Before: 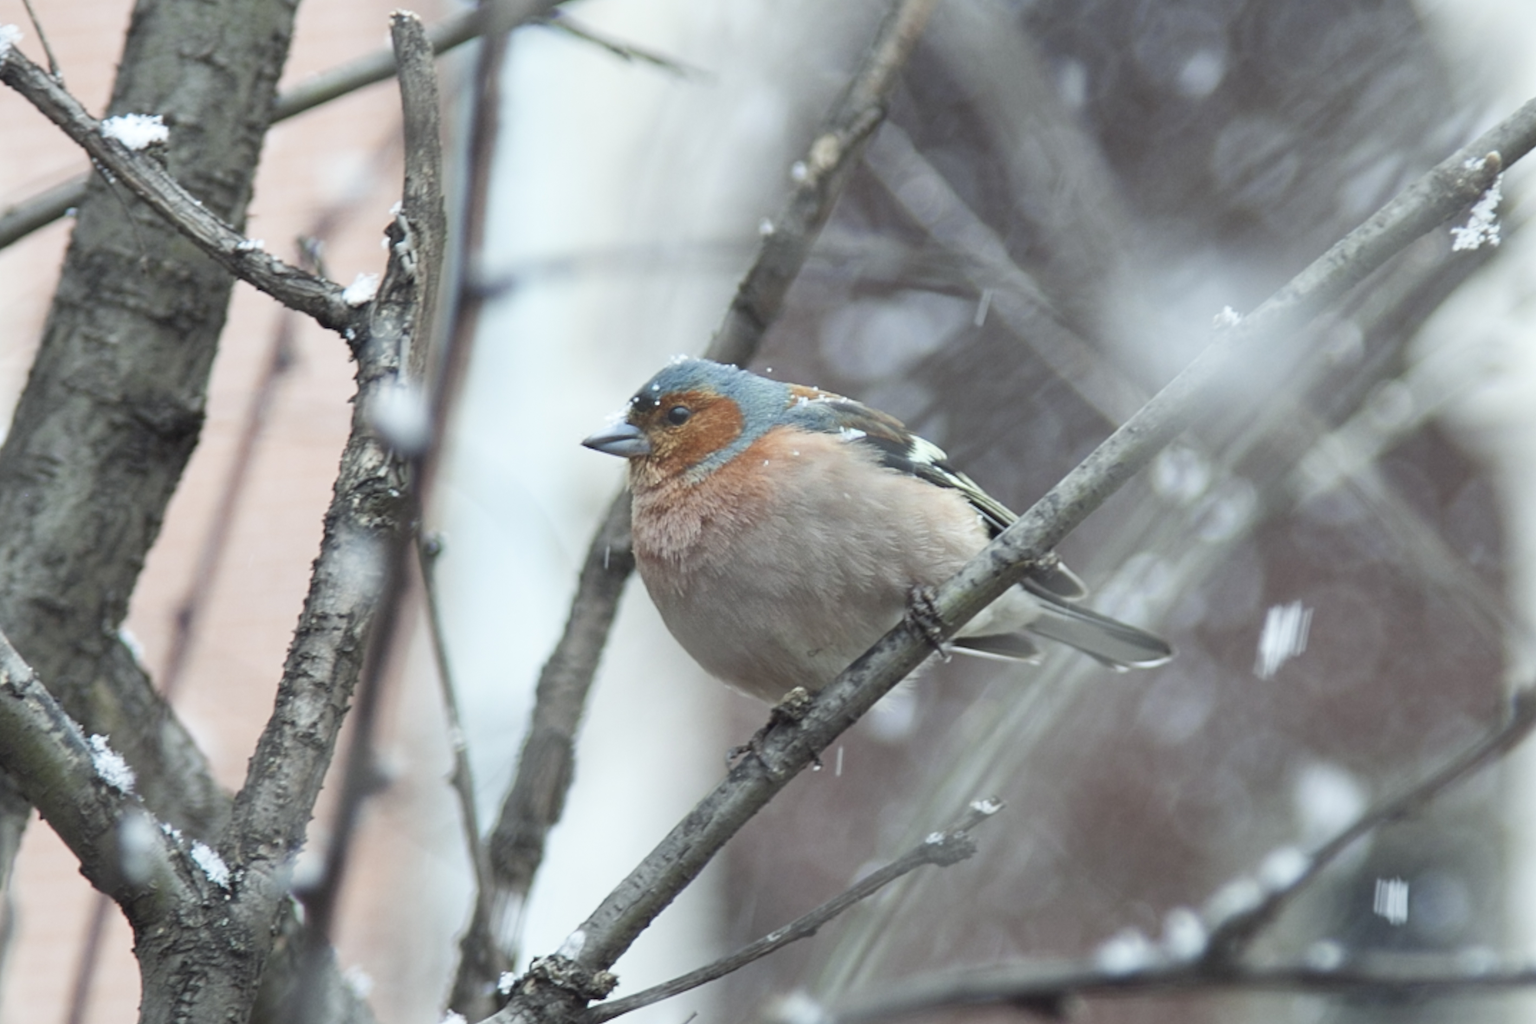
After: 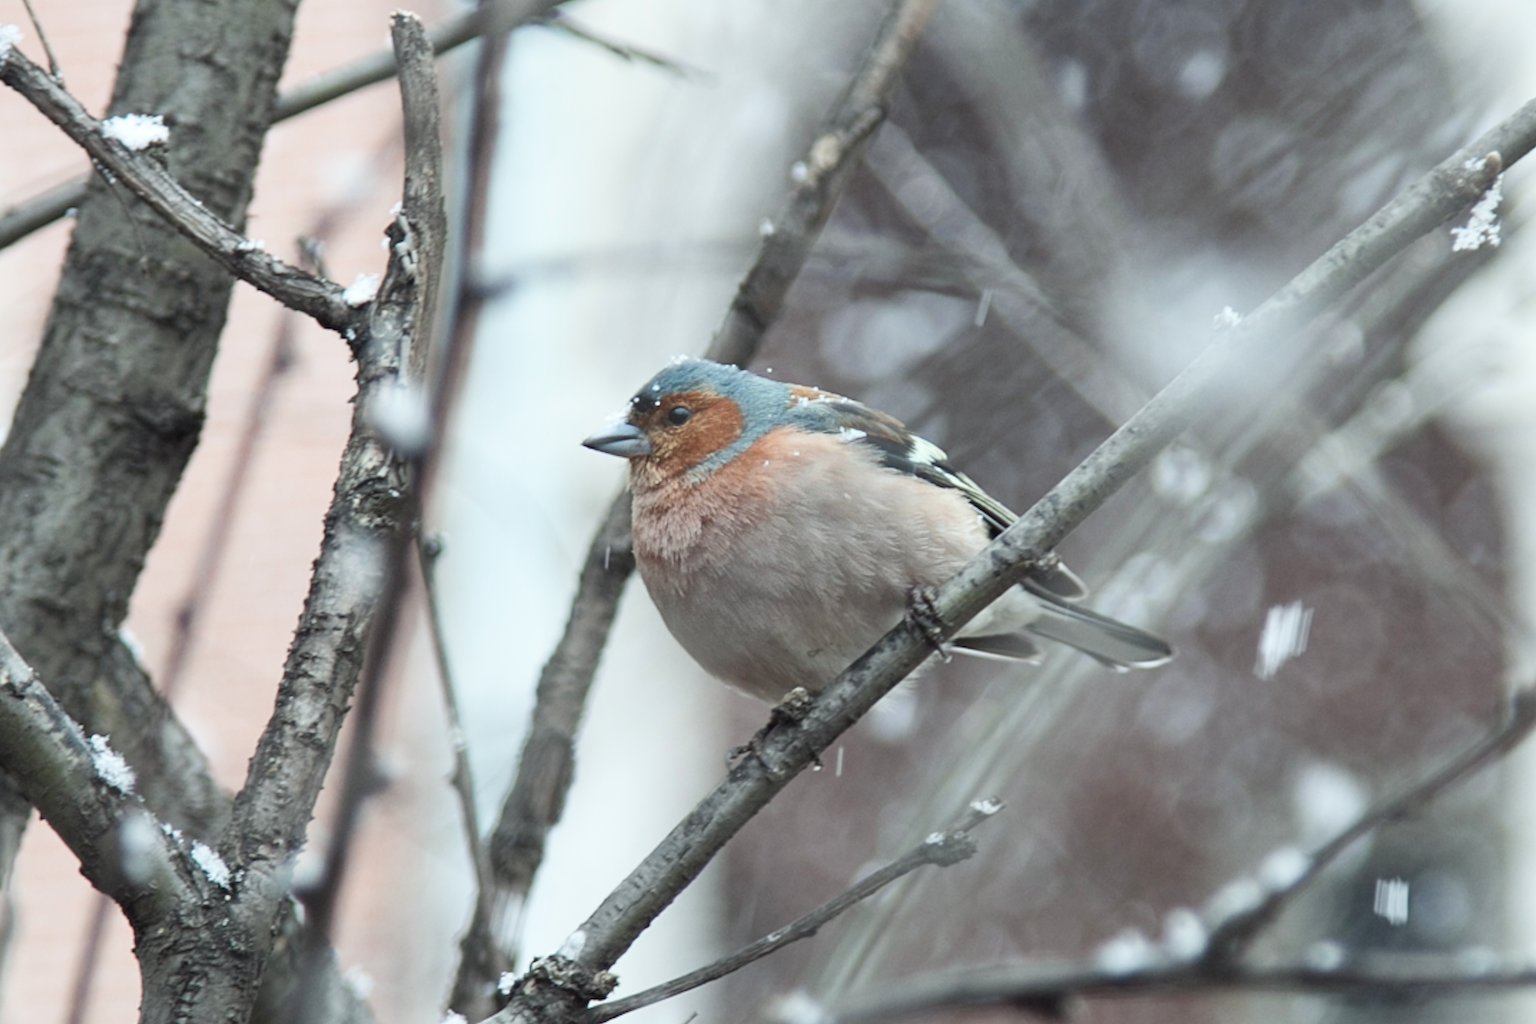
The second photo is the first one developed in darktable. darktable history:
contrast brightness saturation: contrast 0.114, saturation -0.177
